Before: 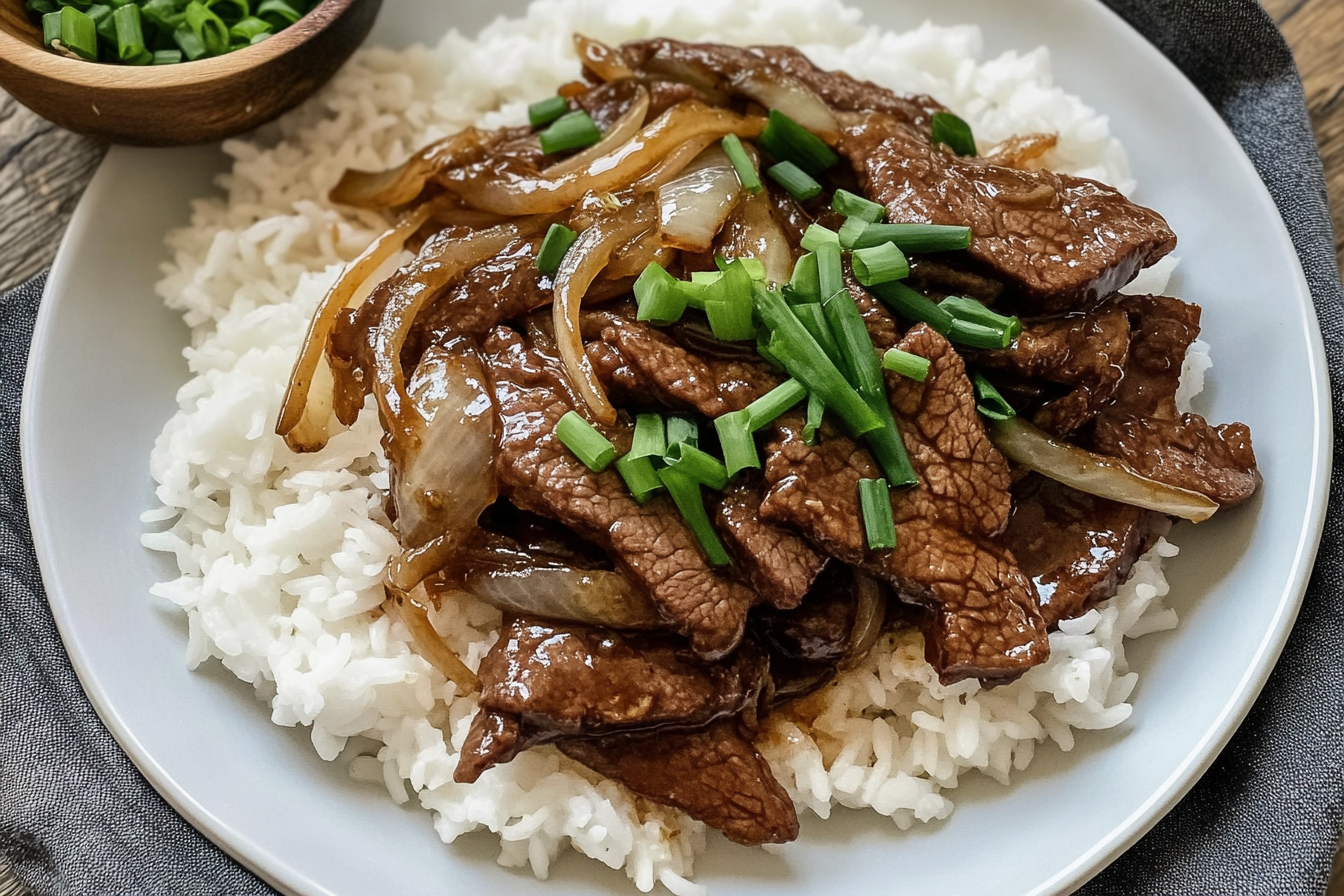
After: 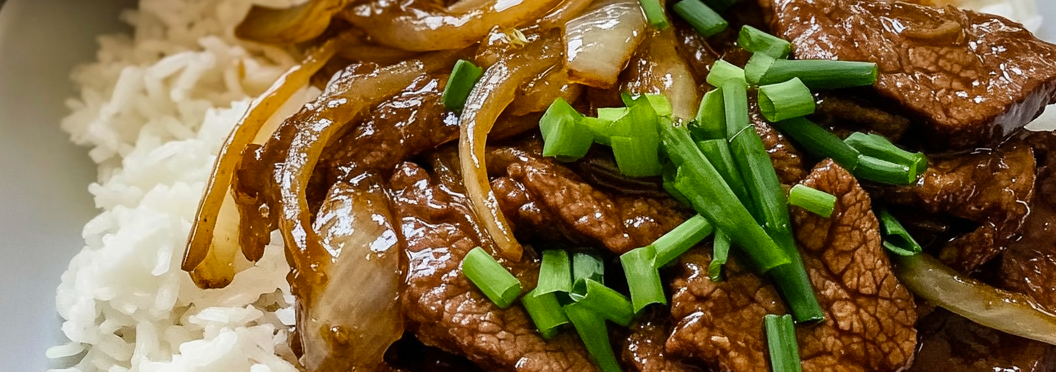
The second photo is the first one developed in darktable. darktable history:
crop: left 7.036%, top 18.398%, right 14.379%, bottom 40.043%
color balance rgb: perceptual saturation grading › global saturation 20%, global vibrance 20%
rotate and perspective: crop left 0, crop top 0
